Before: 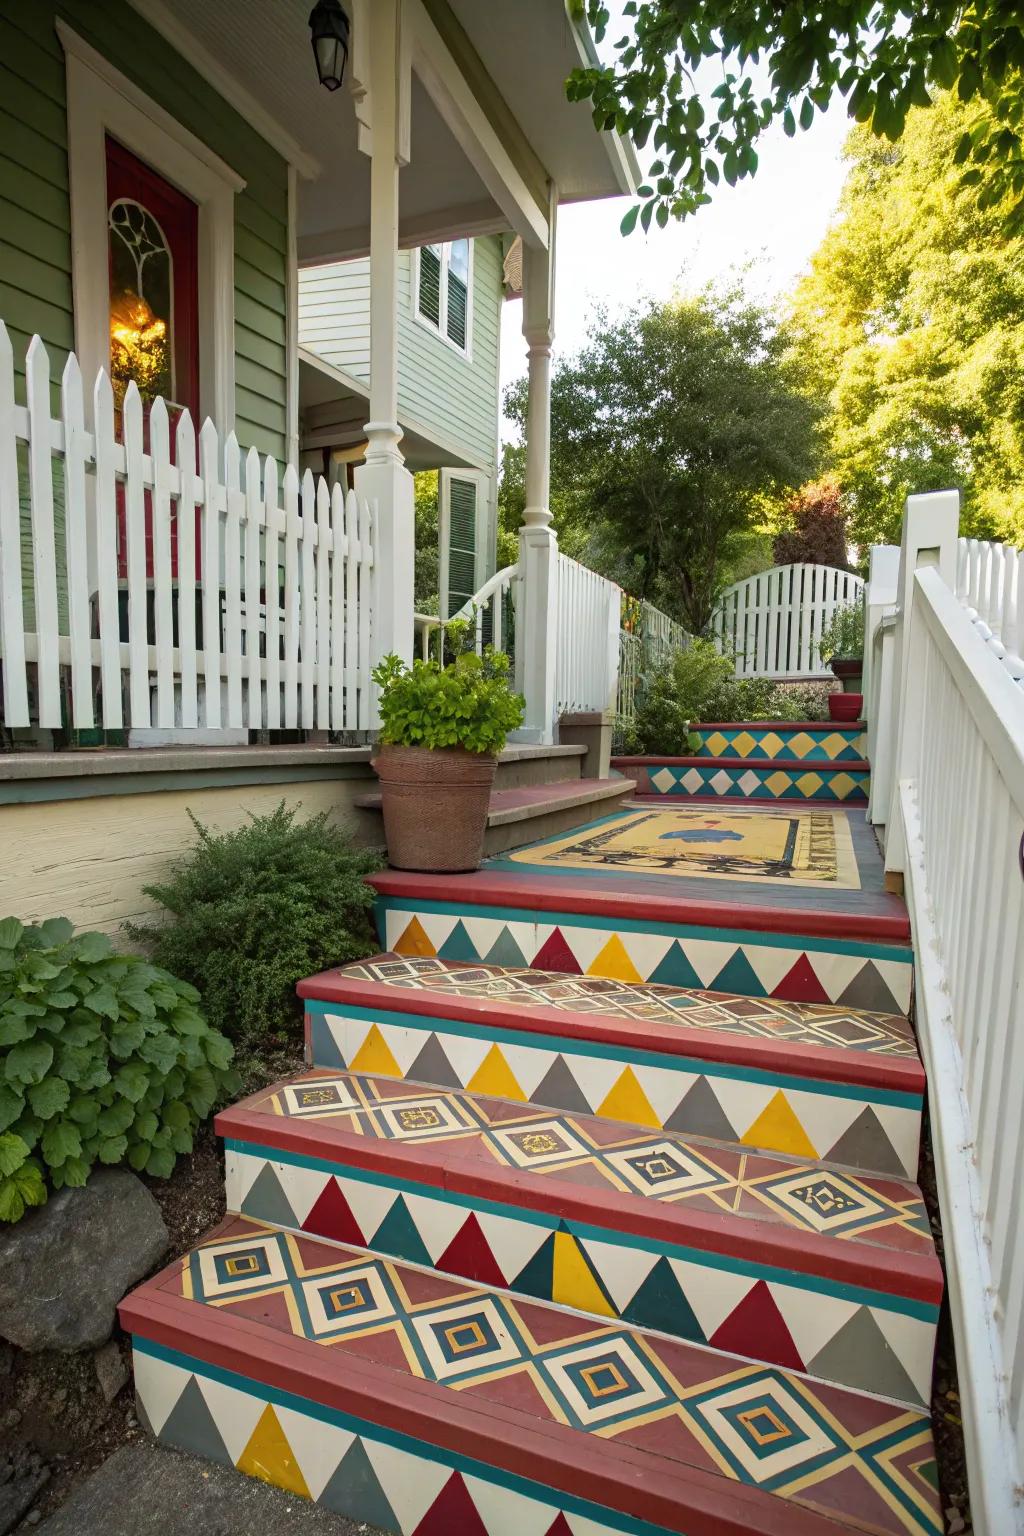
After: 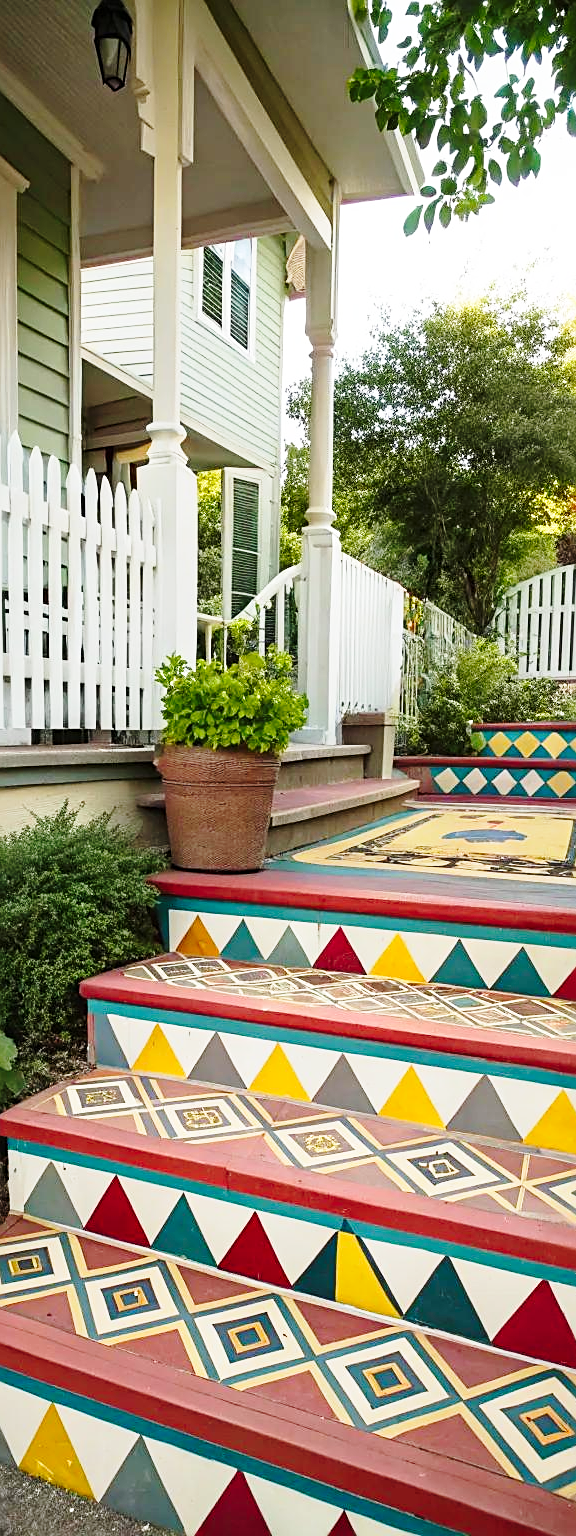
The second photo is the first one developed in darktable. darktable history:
crop: left 21.258%, right 22.446%
sharpen: on, module defaults
base curve: curves: ch0 [(0, 0) (0.028, 0.03) (0.121, 0.232) (0.46, 0.748) (0.859, 0.968) (1, 1)], preserve colors none
